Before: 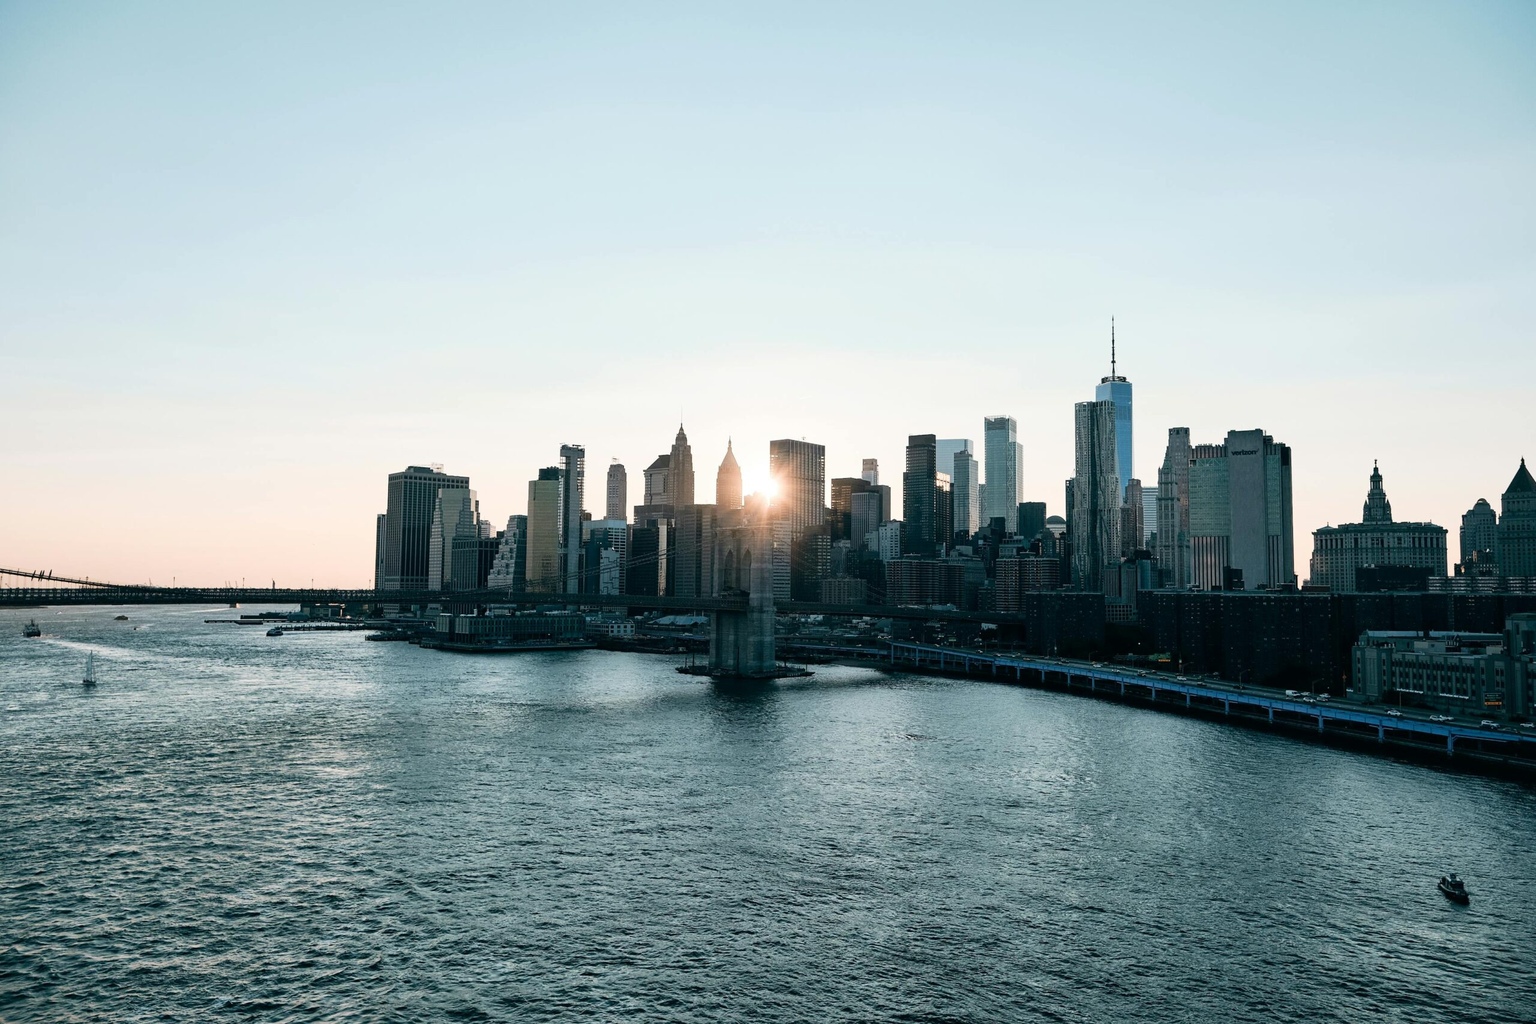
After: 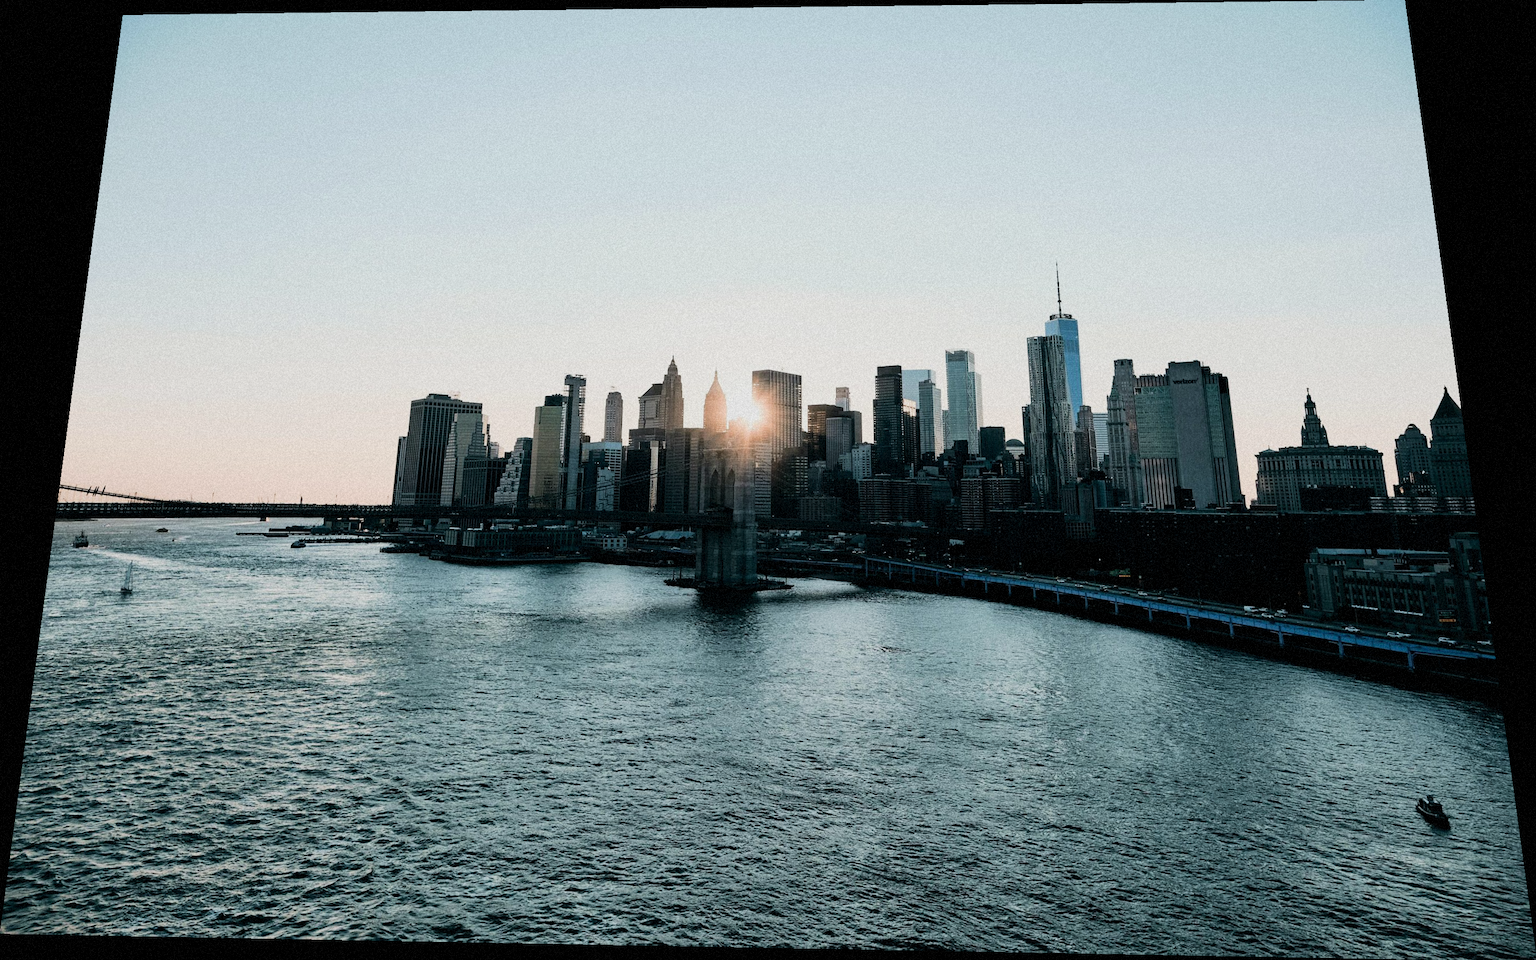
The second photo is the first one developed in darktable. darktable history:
filmic rgb: black relative exposure -7.5 EV, white relative exposure 5 EV, hardness 3.31, contrast 1.3, contrast in shadows safe
rotate and perspective: rotation 0.128°, lens shift (vertical) -0.181, lens shift (horizontal) -0.044, shear 0.001, automatic cropping off
grain: mid-tones bias 0%
